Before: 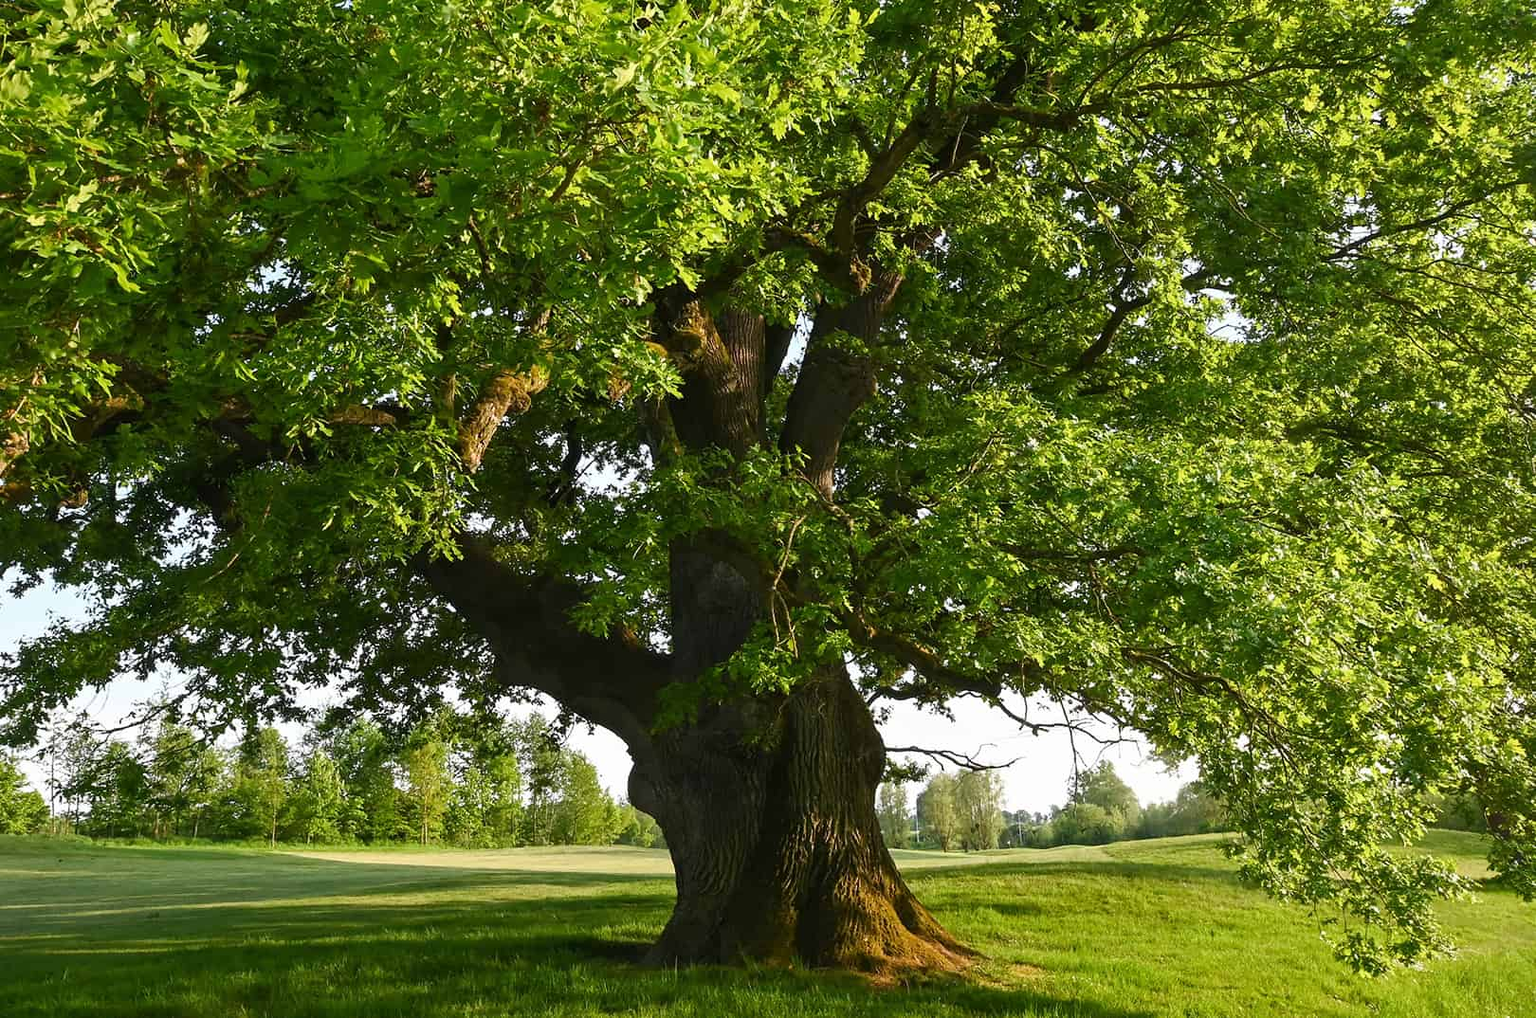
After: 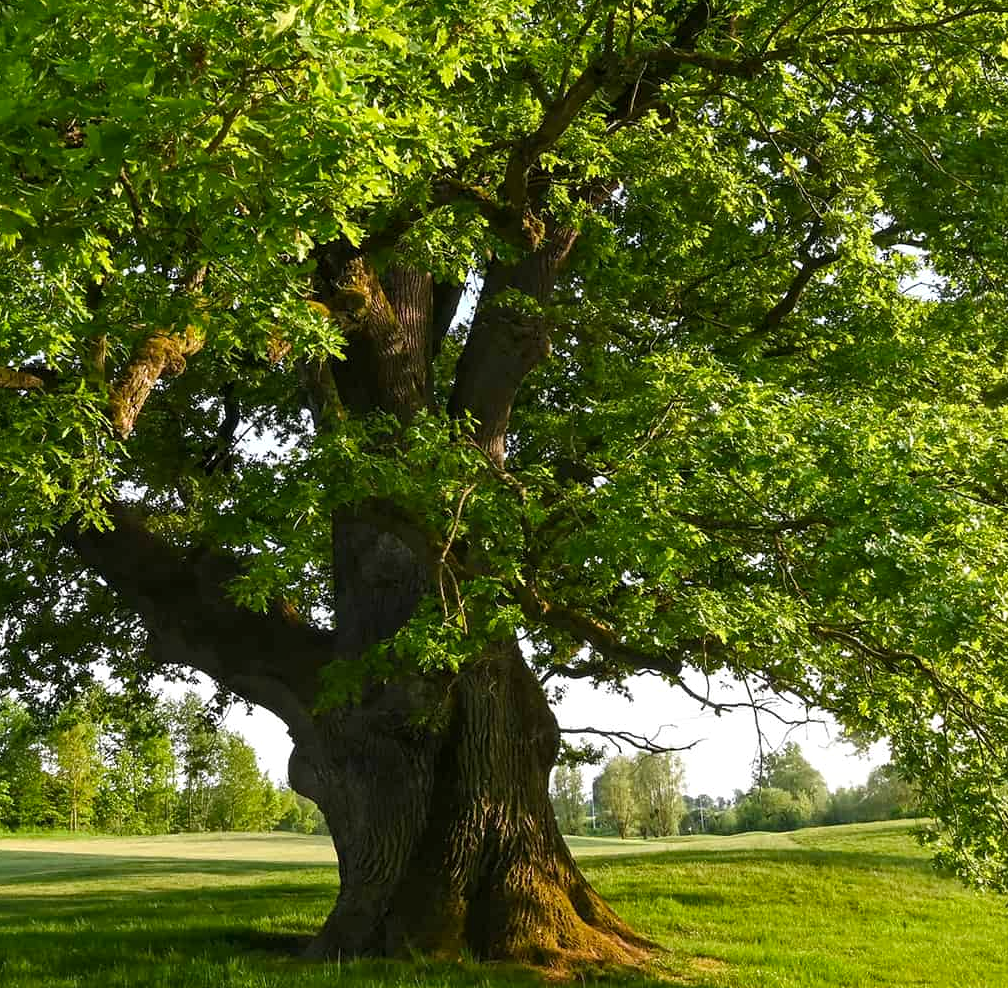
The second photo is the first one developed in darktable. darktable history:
tone equalizer: on, module defaults
local contrast: highlights 103%, shadows 98%, detail 119%, midtone range 0.2
crop and rotate: left 23.136%, top 5.646%, right 14.609%, bottom 2.296%
color balance rgb: power › hue 329.44°, perceptual saturation grading › global saturation 0.717%, global vibrance 19.198%
